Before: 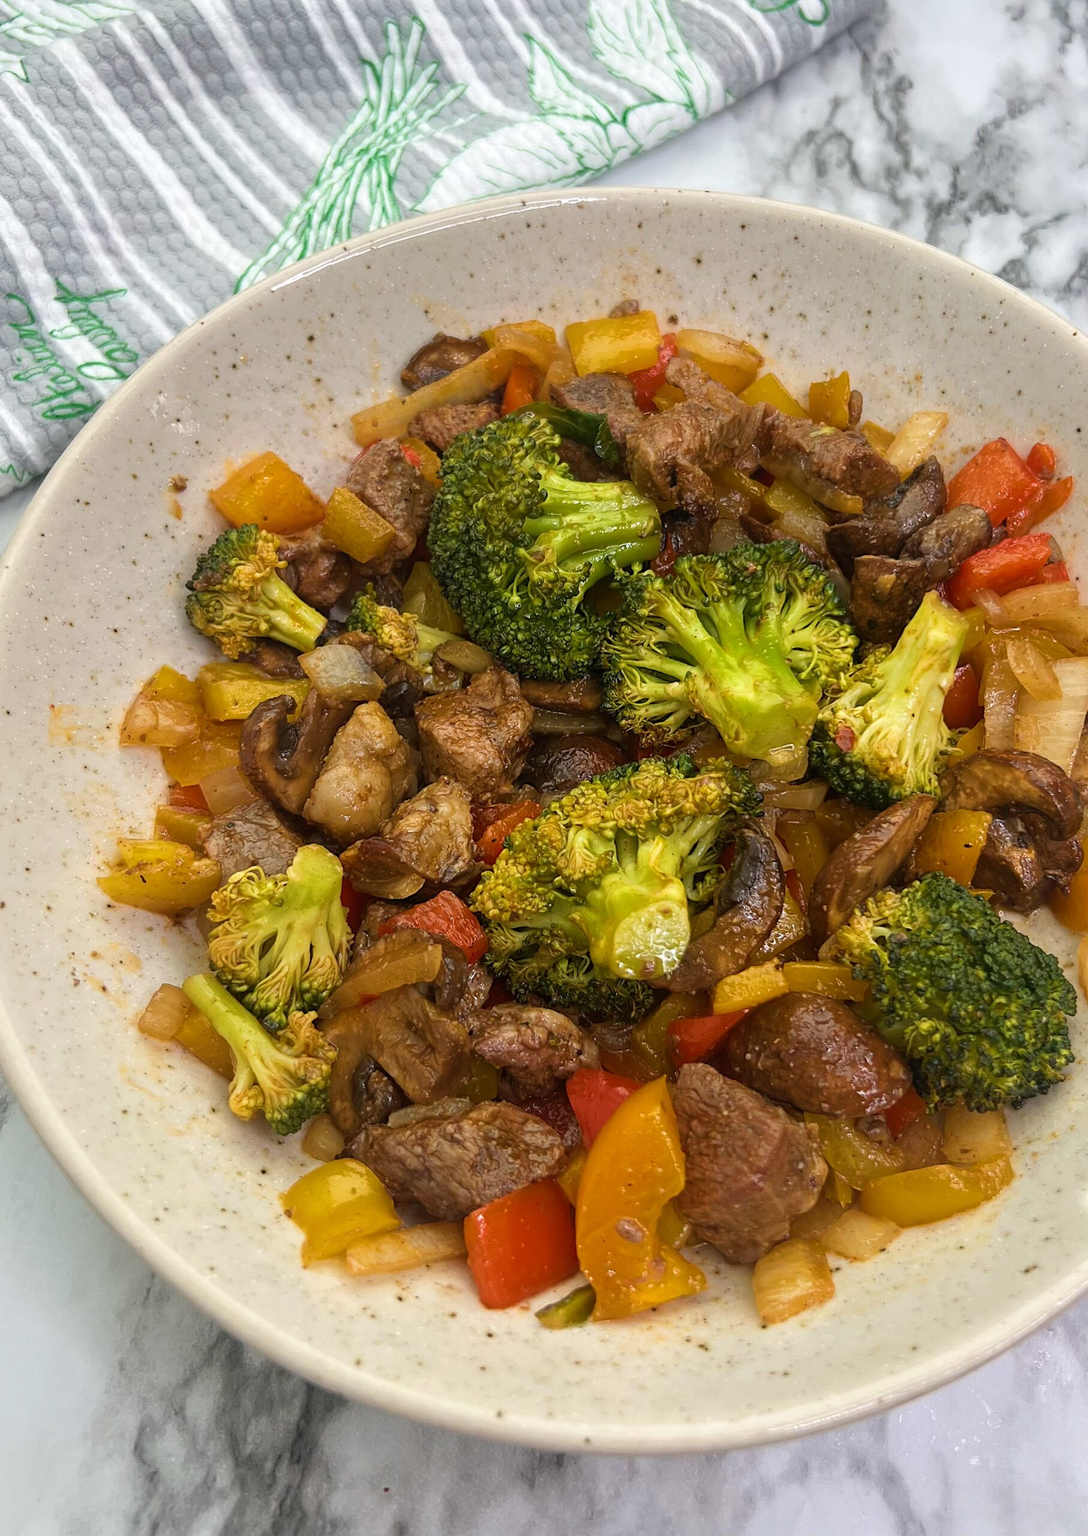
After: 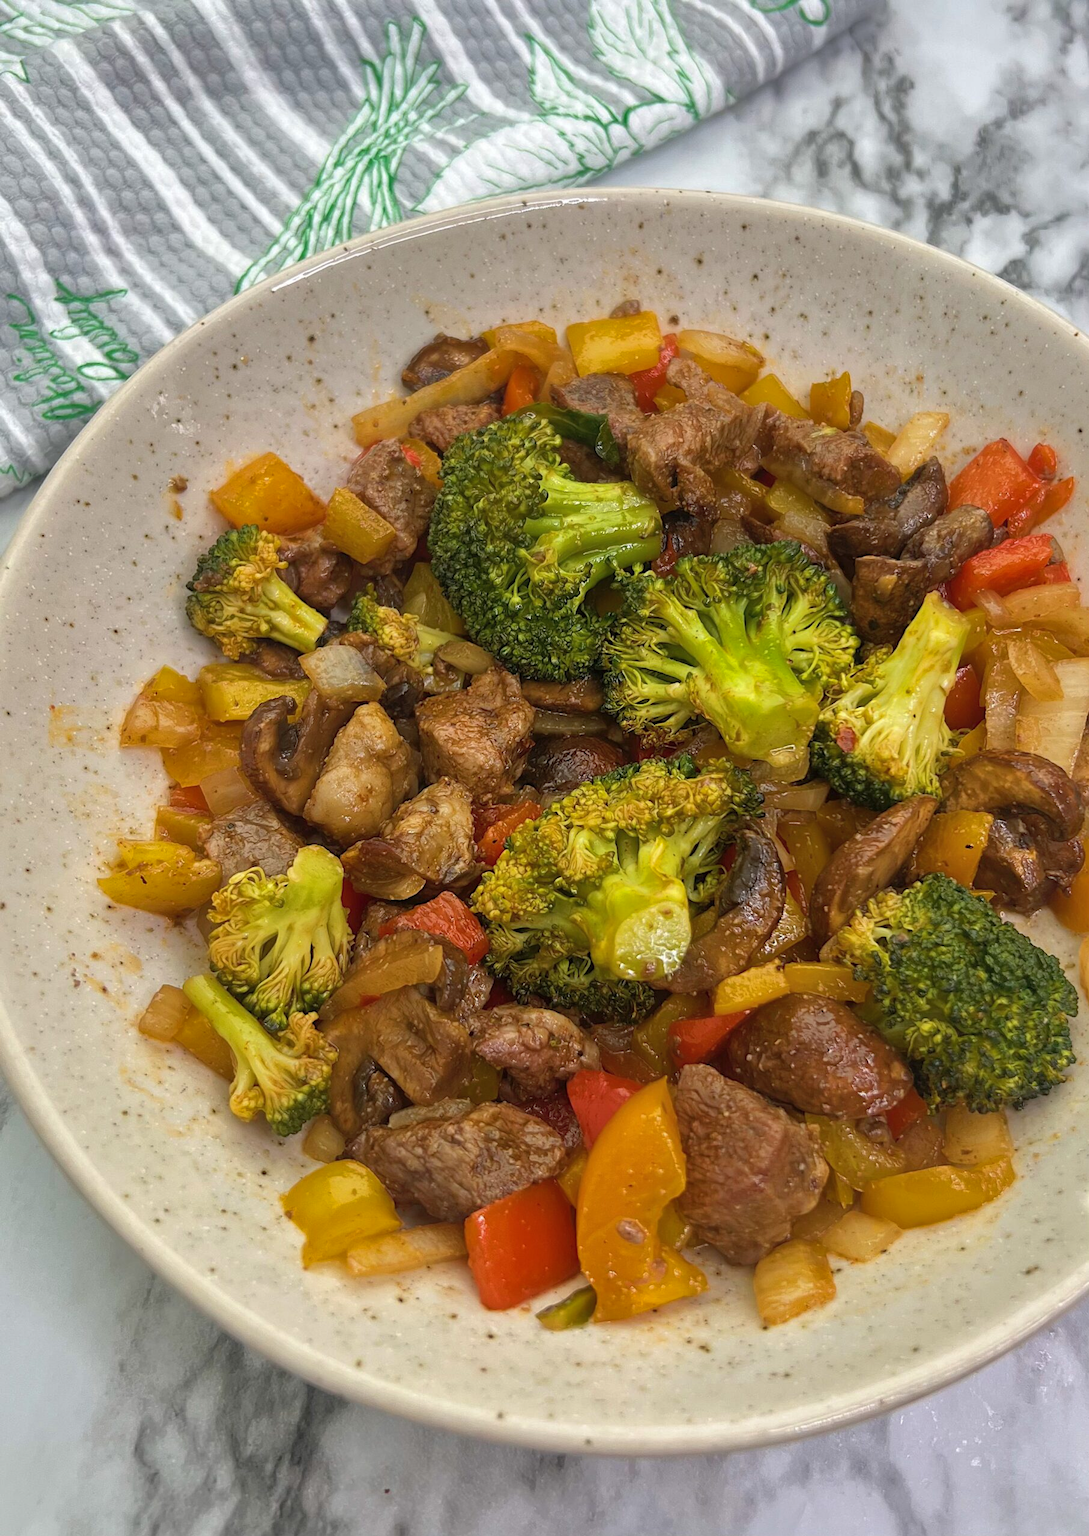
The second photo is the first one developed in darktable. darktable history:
shadows and highlights: on, module defaults
crop: bottom 0.061%
